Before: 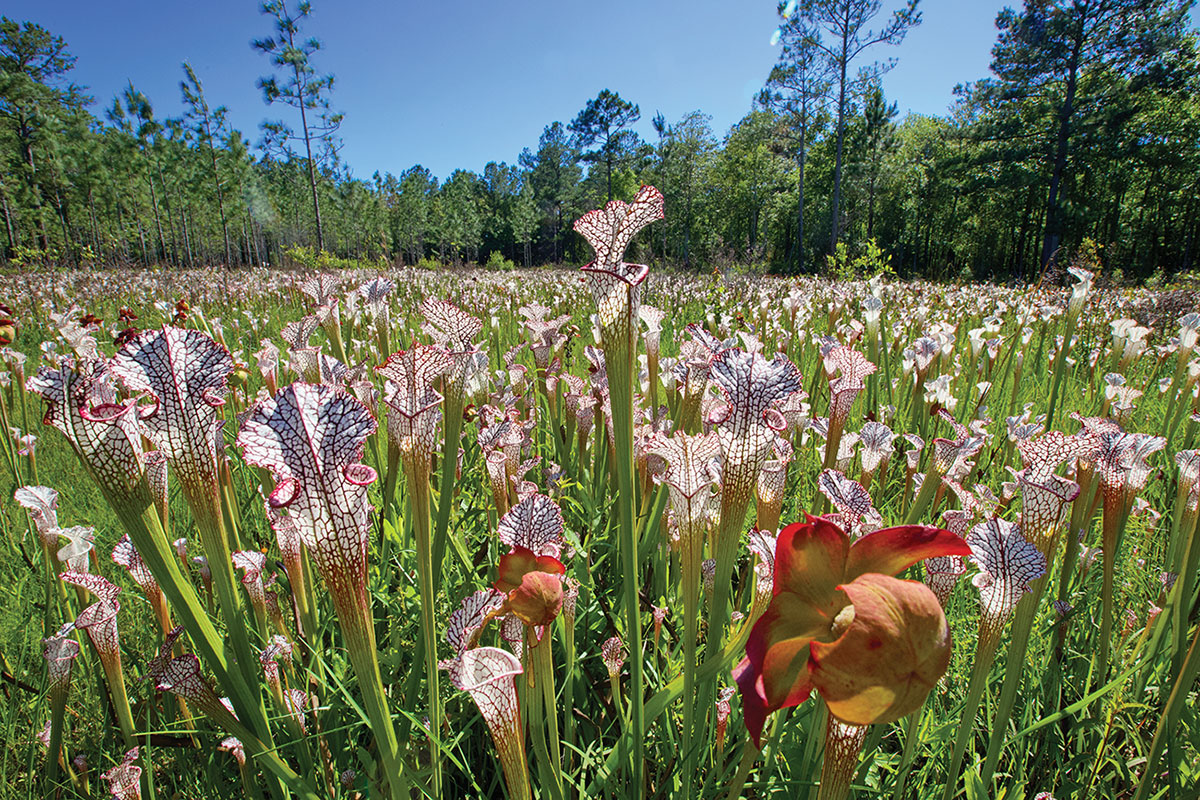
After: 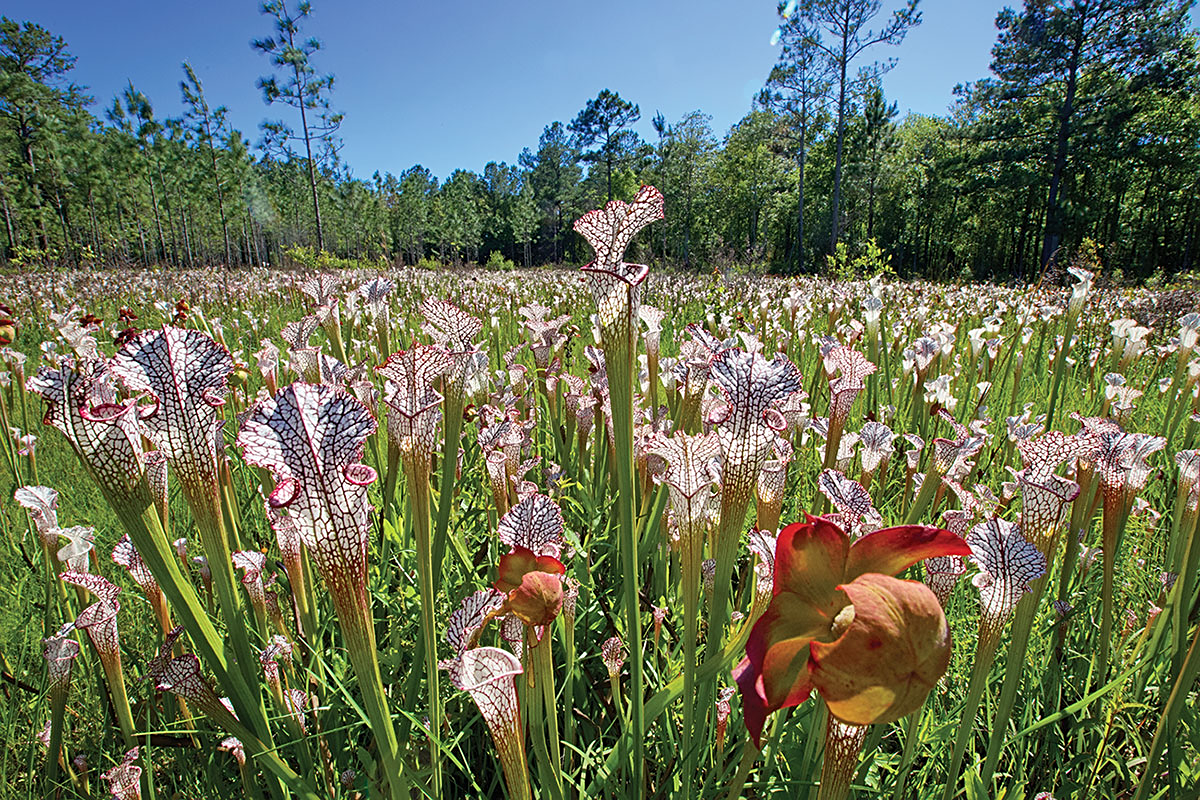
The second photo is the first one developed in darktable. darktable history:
sharpen: radius 2.477, amount 0.329
